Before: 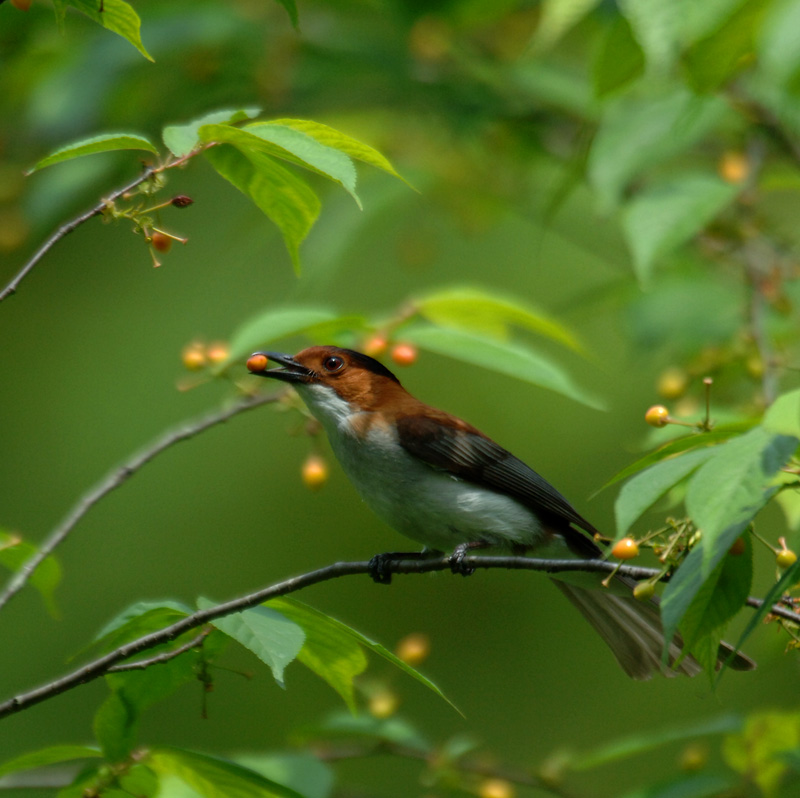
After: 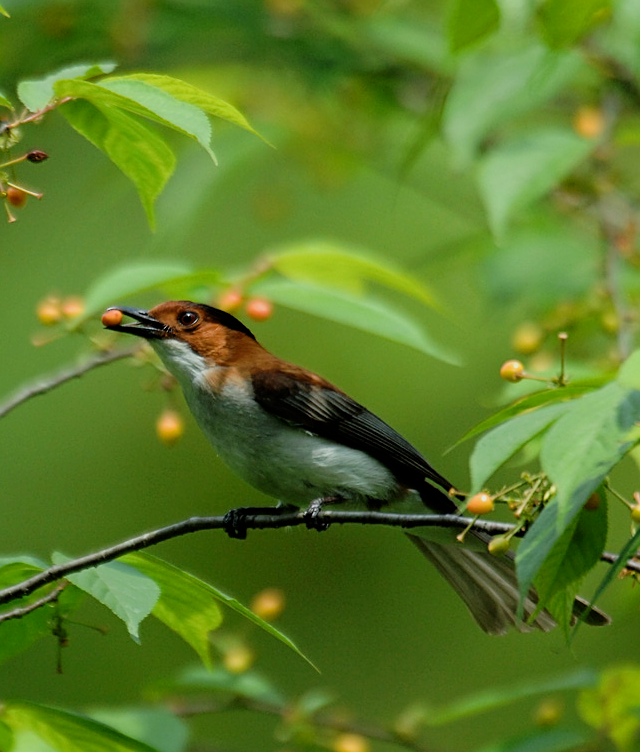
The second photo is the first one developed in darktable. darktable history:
crop and rotate: left 18.168%, top 5.729%, right 1.797%
sharpen: on, module defaults
exposure: black level correction 0.001, exposure 0.5 EV
filmic rgb: black relative exposure -7.65 EV, white relative exposure 4.56 EV, hardness 3.61, contrast 1, iterations of high-quality reconstruction 10
